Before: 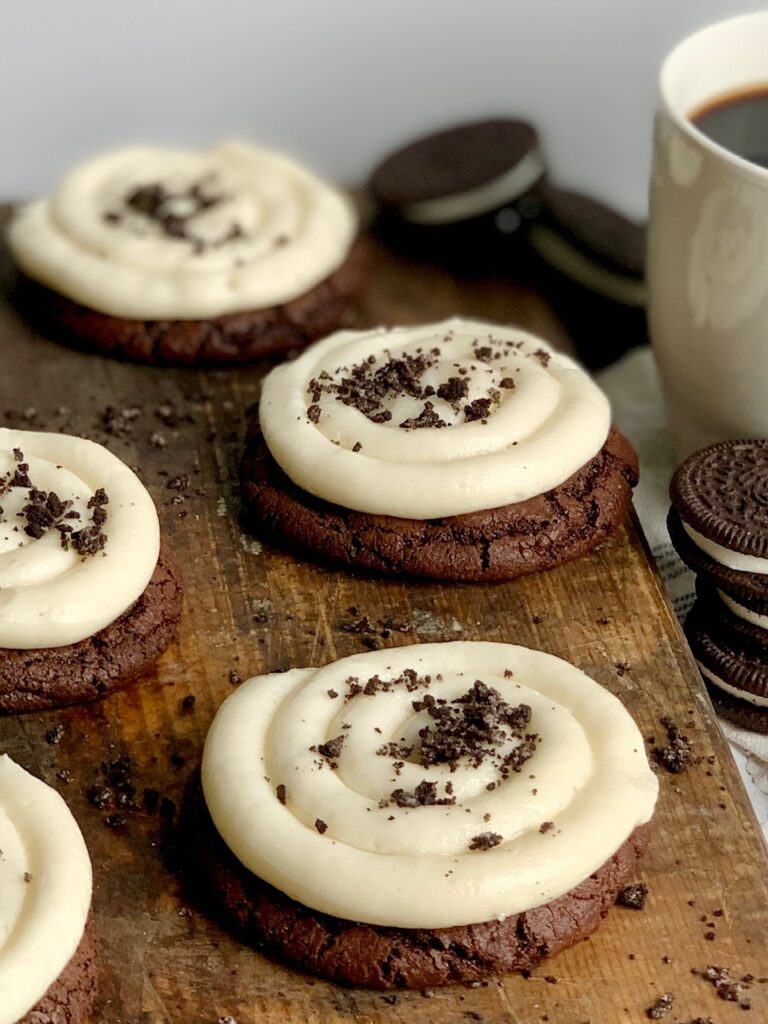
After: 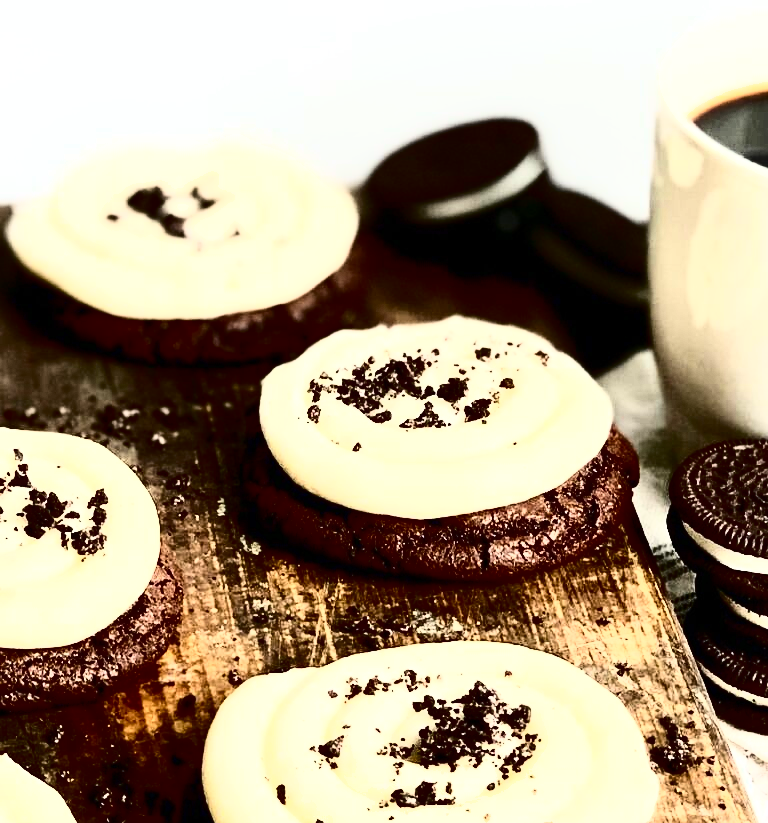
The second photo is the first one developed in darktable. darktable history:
tone curve: curves: ch0 [(0, 0) (0.003, 0.004) (0.011, 0.006) (0.025, 0.008) (0.044, 0.012) (0.069, 0.017) (0.1, 0.021) (0.136, 0.029) (0.177, 0.043) (0.224, 0.062) (0.277, 0.108) (0.335, 0.166) (0.399, 0.301) (0.468, 0.467) (0.543, 0.64) (0.623, 0.803) (0.709, 0.908) (0.801, 0.969) (0.898, 0.988) (1, 1)], color space Lab, independent channels, preserve colors none
exposure: exposure 1.001 EV, compensate highlight preservation false
crop: bottom 19.612%
shadows and highlights: soften with gaussian
contrast brightness saturation: contrast 0.277
